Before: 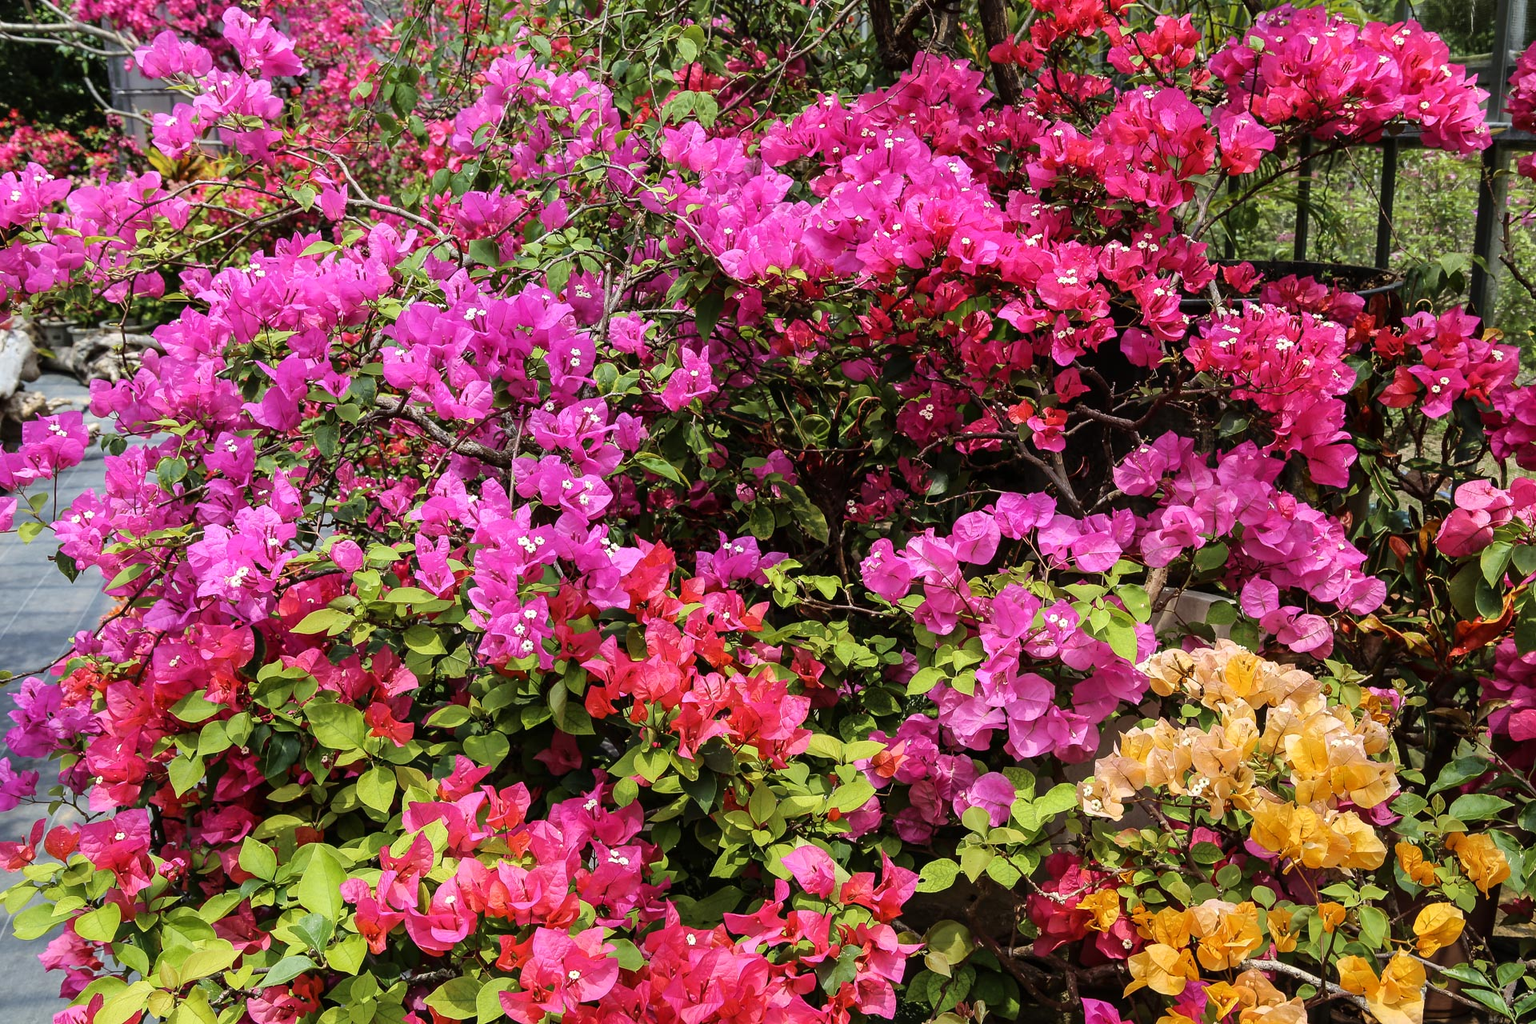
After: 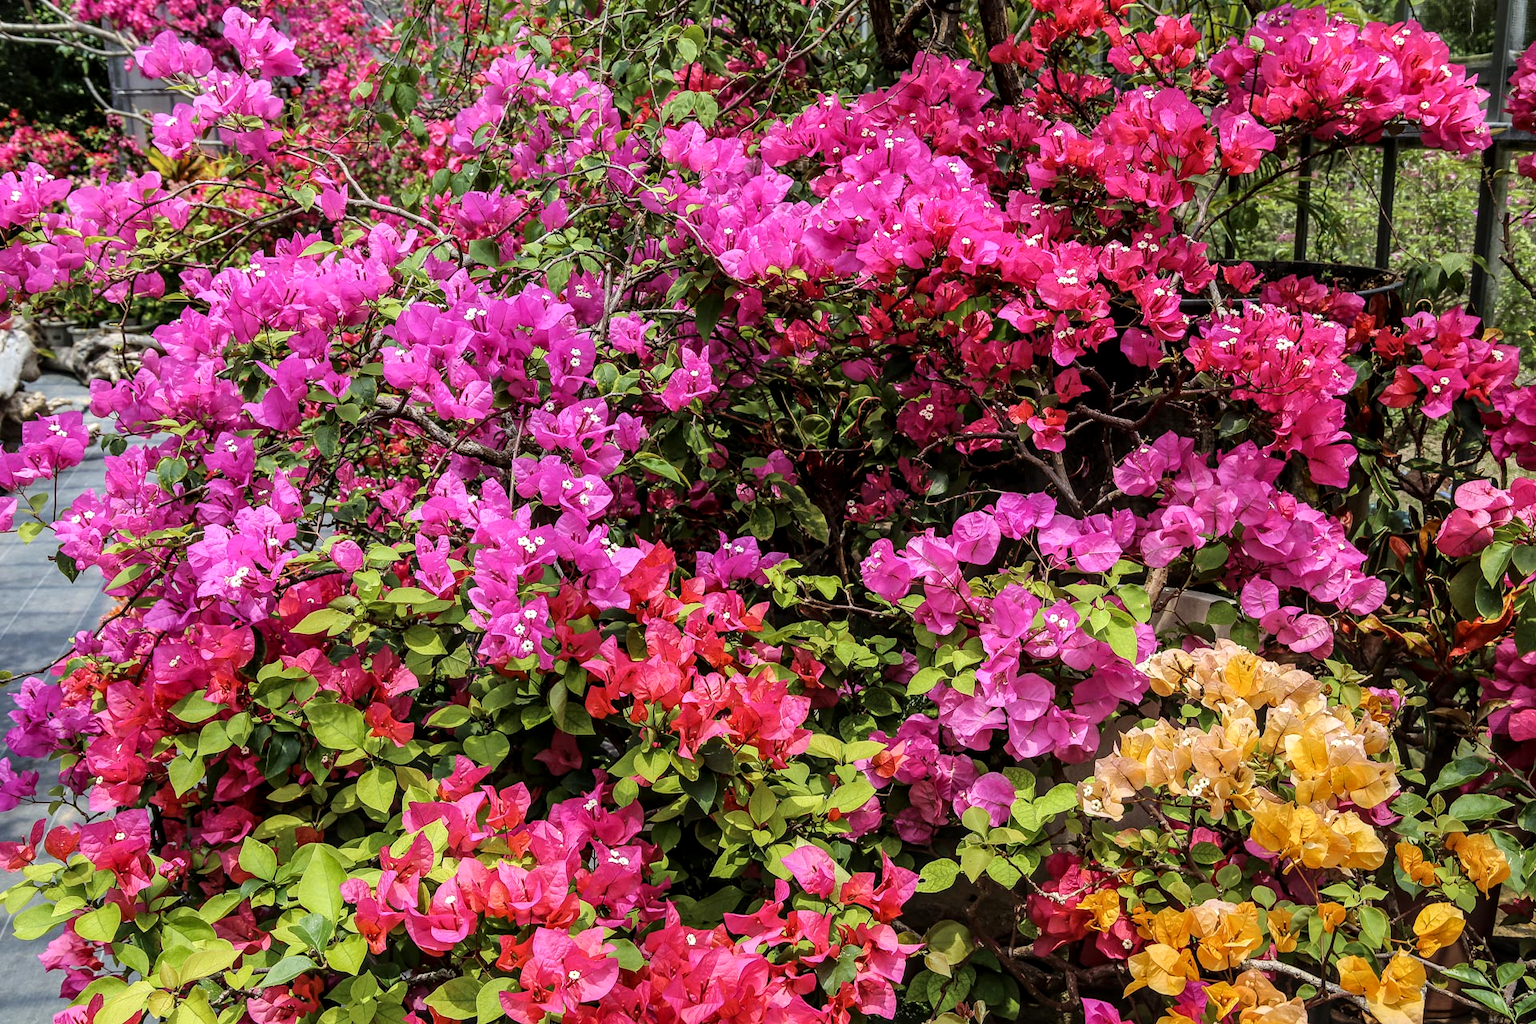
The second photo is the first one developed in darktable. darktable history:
exposure: compensate highlight preservation false
local contrast: on, module defaults
tone equalizer: mask exposure compensation -0.502 EV
